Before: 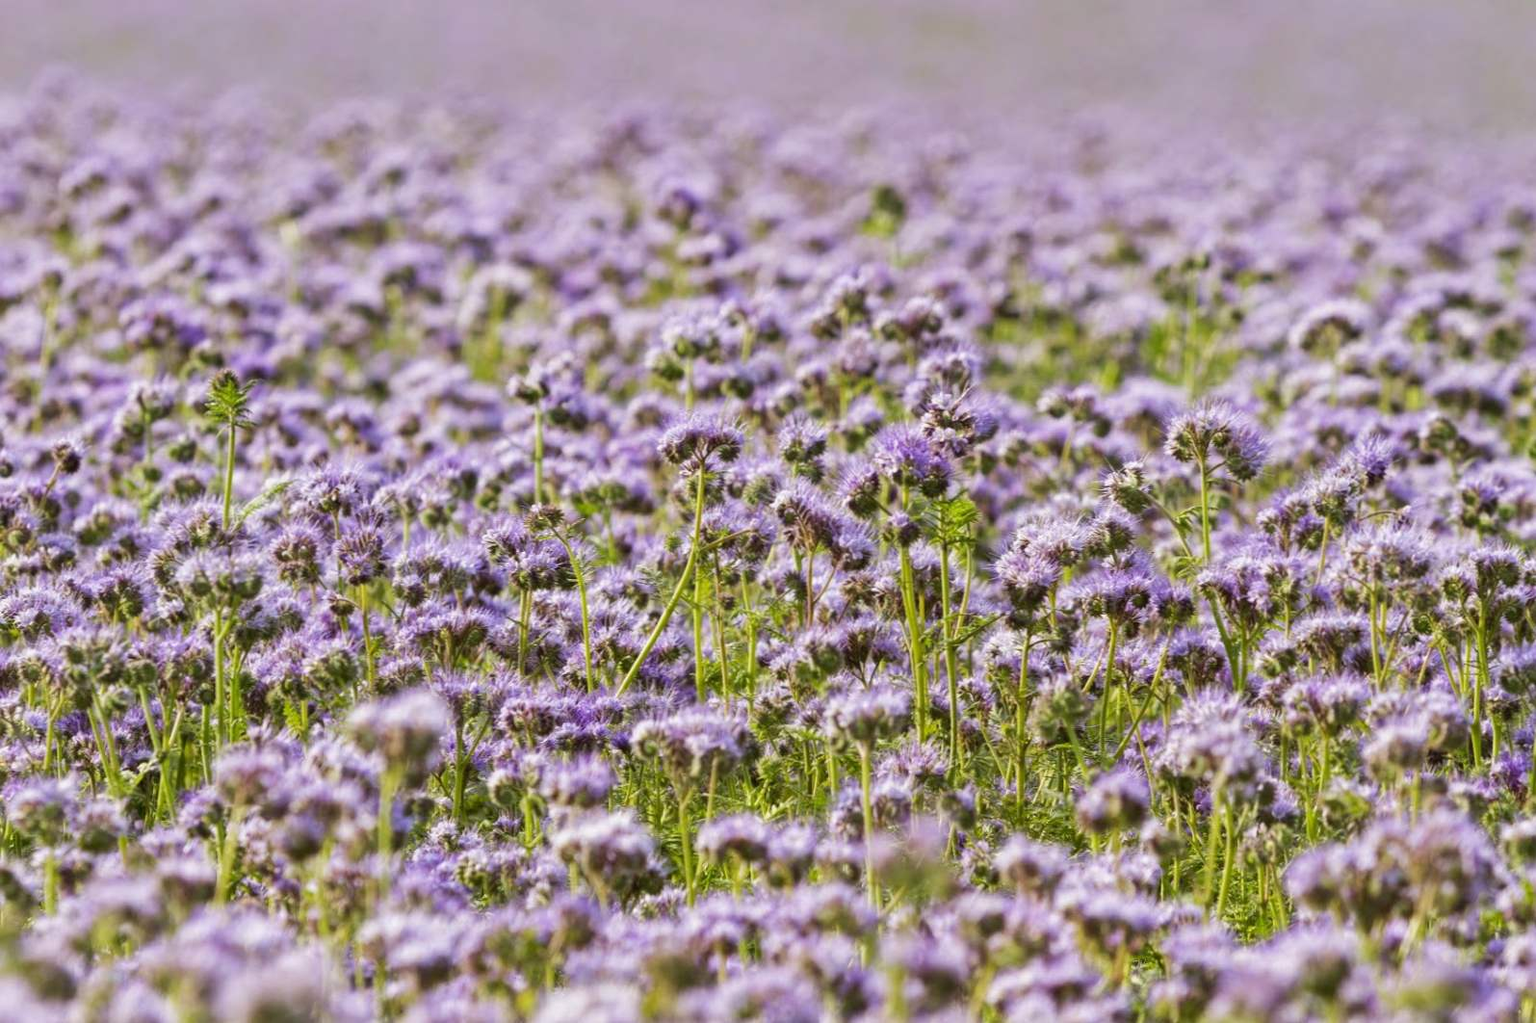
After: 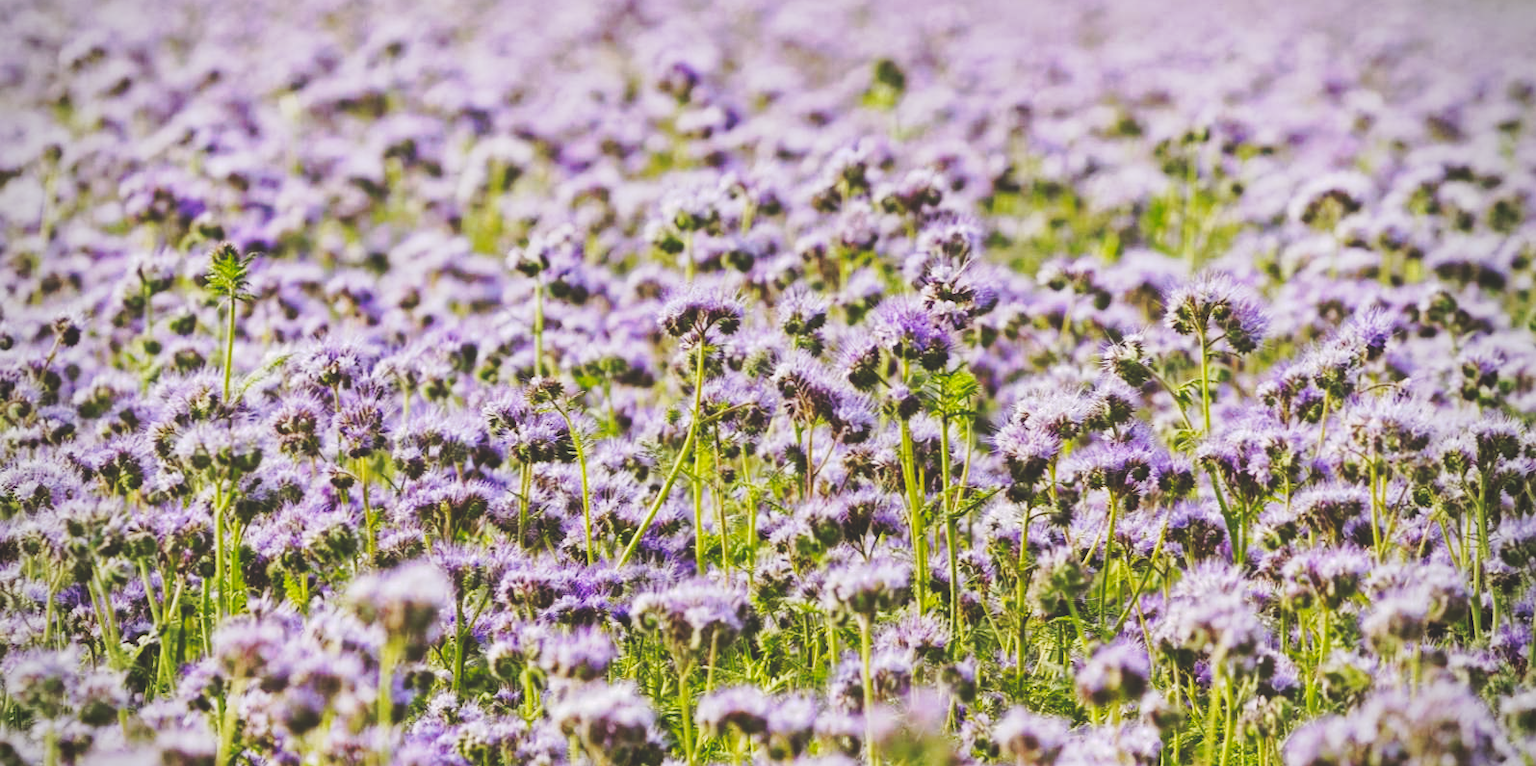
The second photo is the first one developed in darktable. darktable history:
tone curve: curves: ch0 [(0, 0) (0.003, 0.174) (0.011, 0.178) (0.025, 0.182) (0.044, 0.185) (0.069, 0.191) (0.1, 0.194) (0.136, 0.199) (0.177, 0.219) (0.224, 0.246) (0.277, 0.284) (0.335, 0.35) (0.399, 0.43) (0.468, 0.539) (0.543, 0.637) (0.623, 0.711) (0.709, 0.799) (0.801, 0.865) (0.898, 0.914) (1, 1)], preserve colors none
crop and rotate: top 12.5%, bottom 12.5%
vignetting: fall-off start 79.88%
